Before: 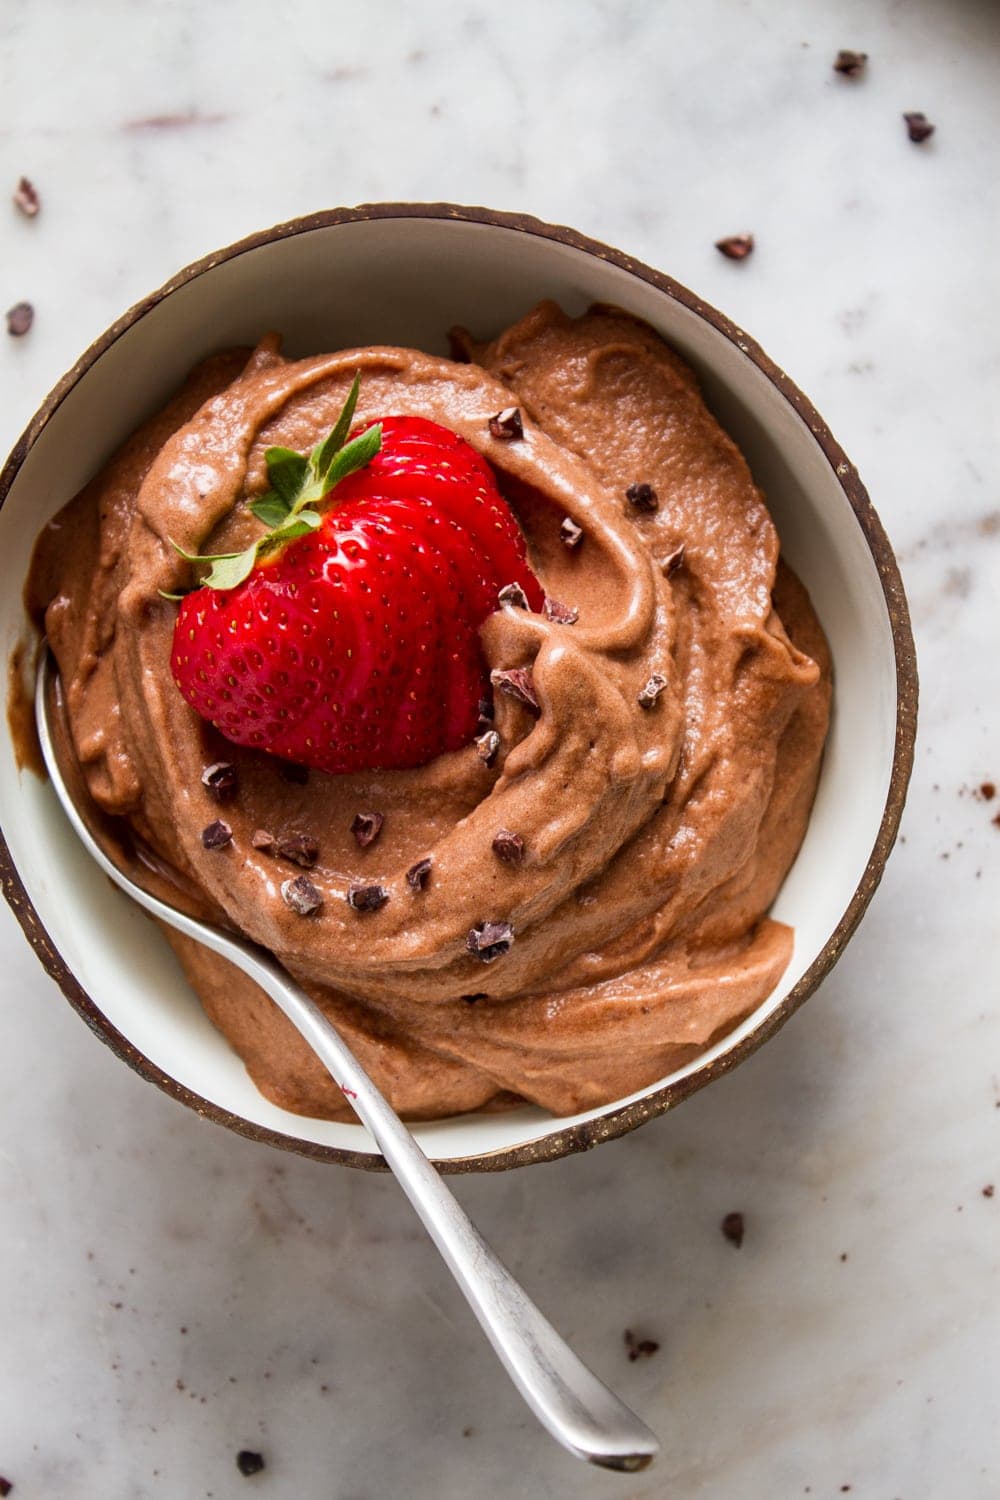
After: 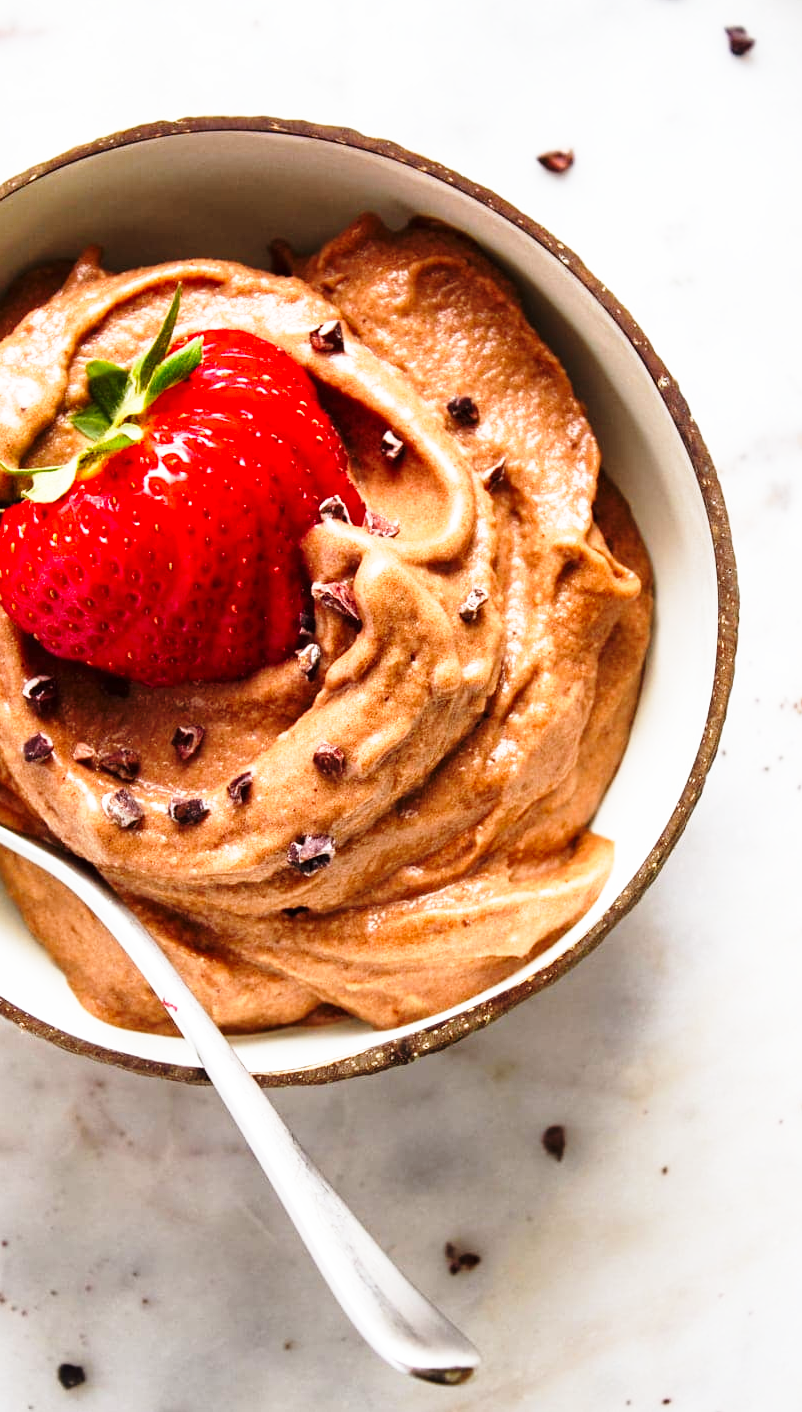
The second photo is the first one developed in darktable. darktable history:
base curve: curves: ch0 [(0, 0) (0.026, 0.03) (0.109, 0.232) (0.351, 0.748) (0.669, 0.968) (1, 1)], preserve colors none
crop and rotate: left 17.929%, top 5.866%, right 1.834%
